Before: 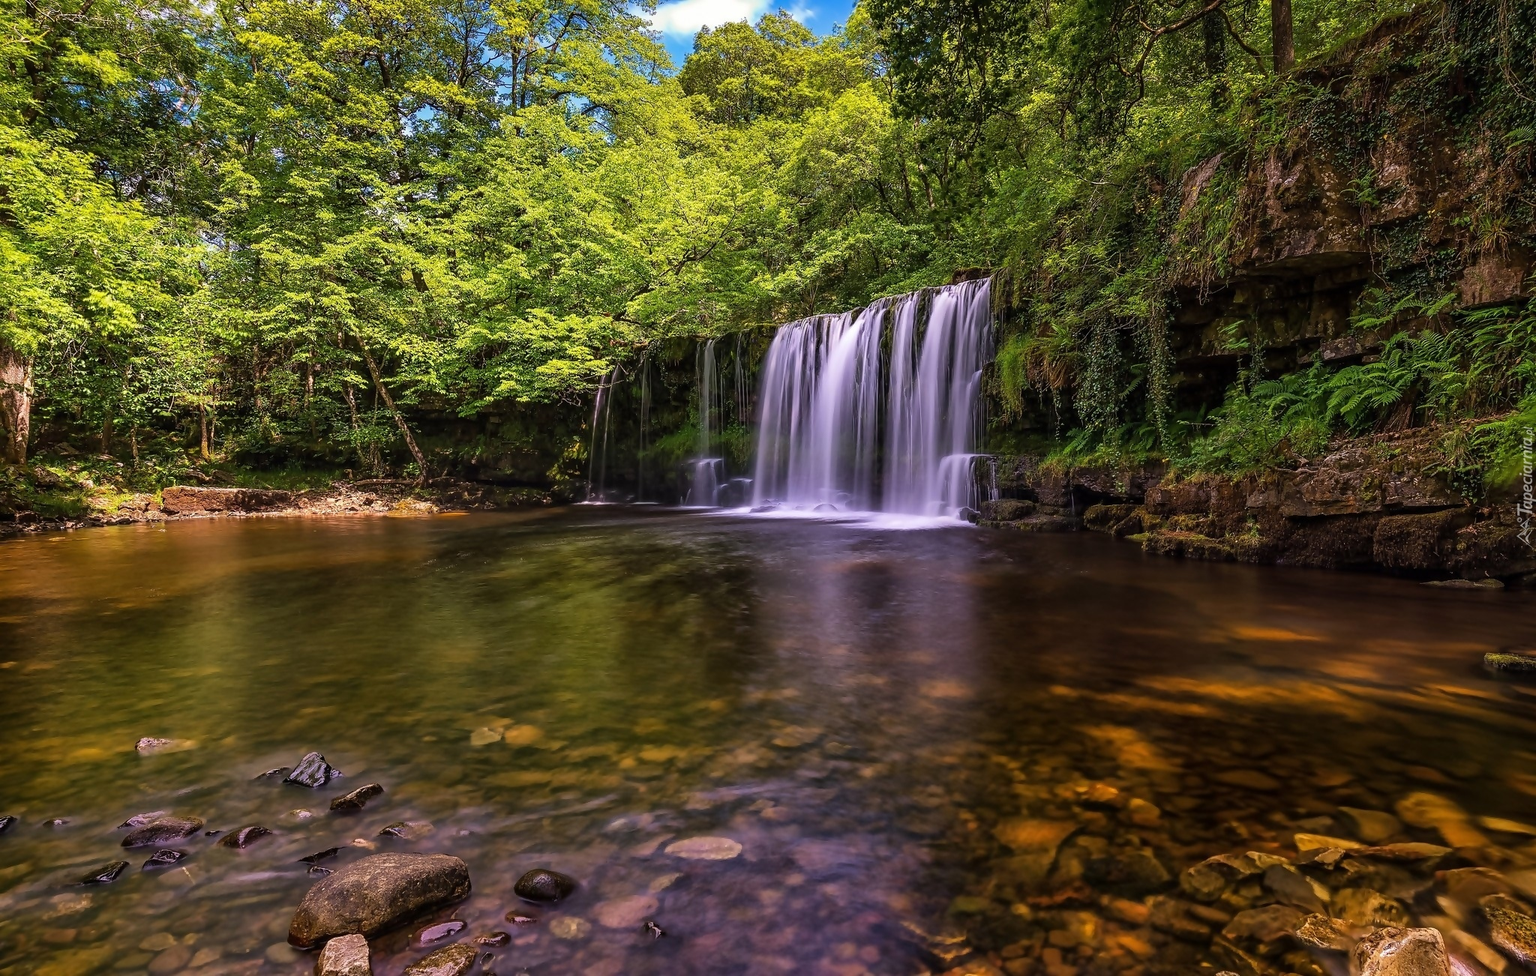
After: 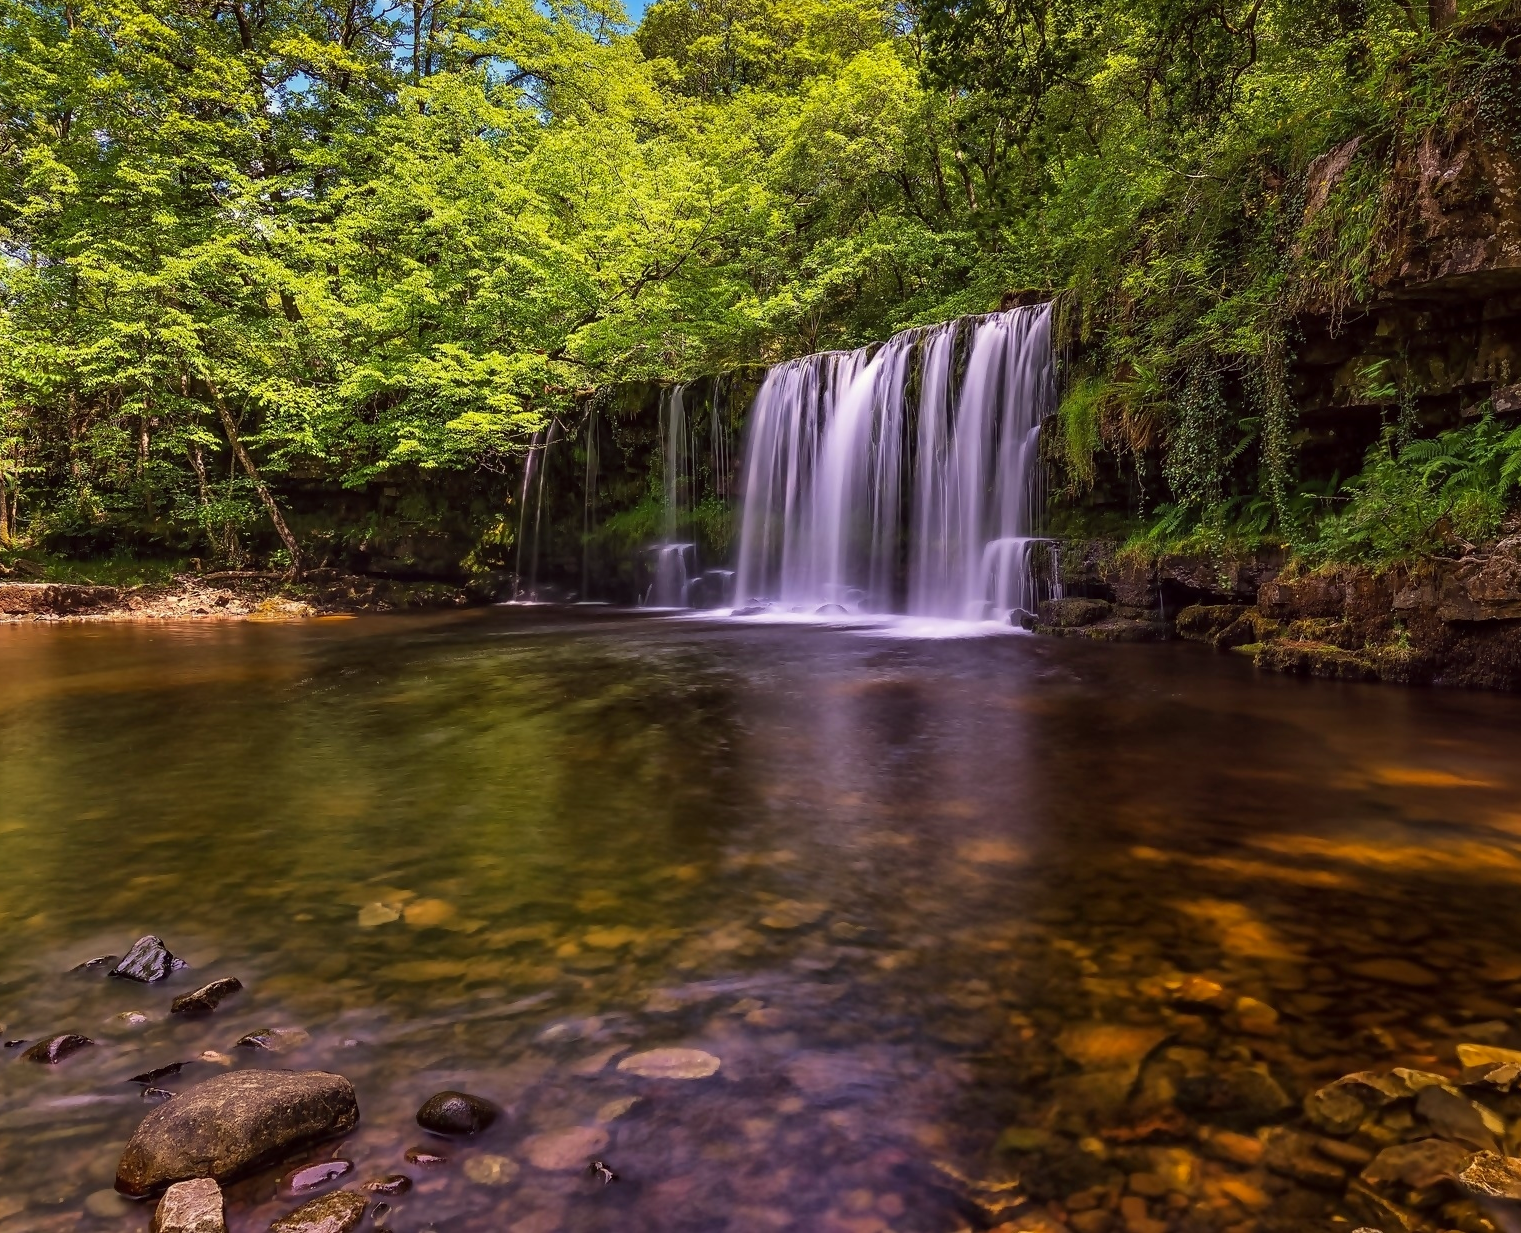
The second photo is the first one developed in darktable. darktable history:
tone equalizer: -7 EV 0.119 EV, edges refinement/feathering 500, mask exposure compensation -1.57 EV, preserve details no
crop and rotate: left 13.152%, top 5.292%, right 12.572%
color correction: highlights a* -0.916, highlights b* 4.47, shadows a* 3.61
